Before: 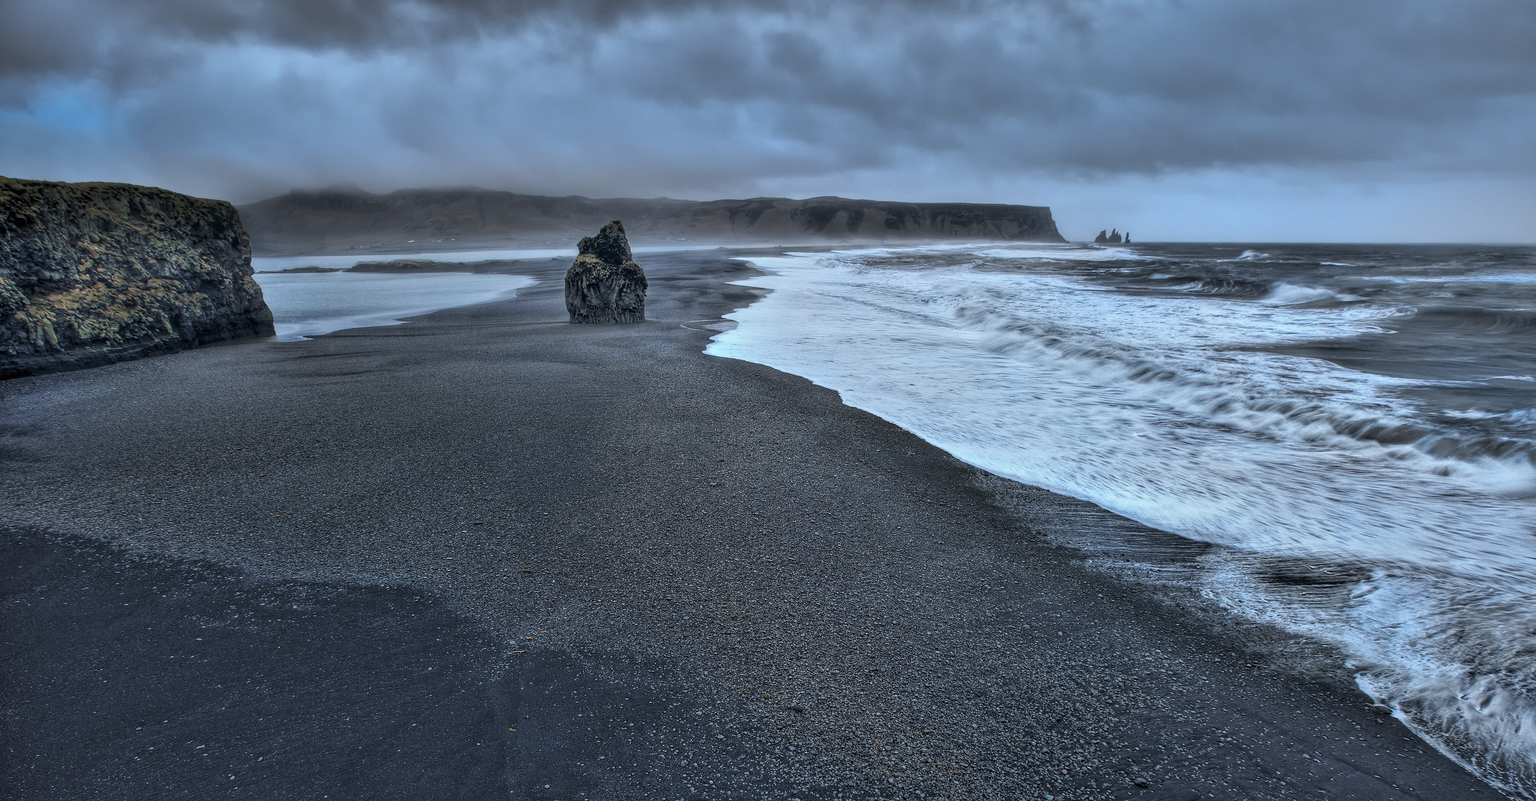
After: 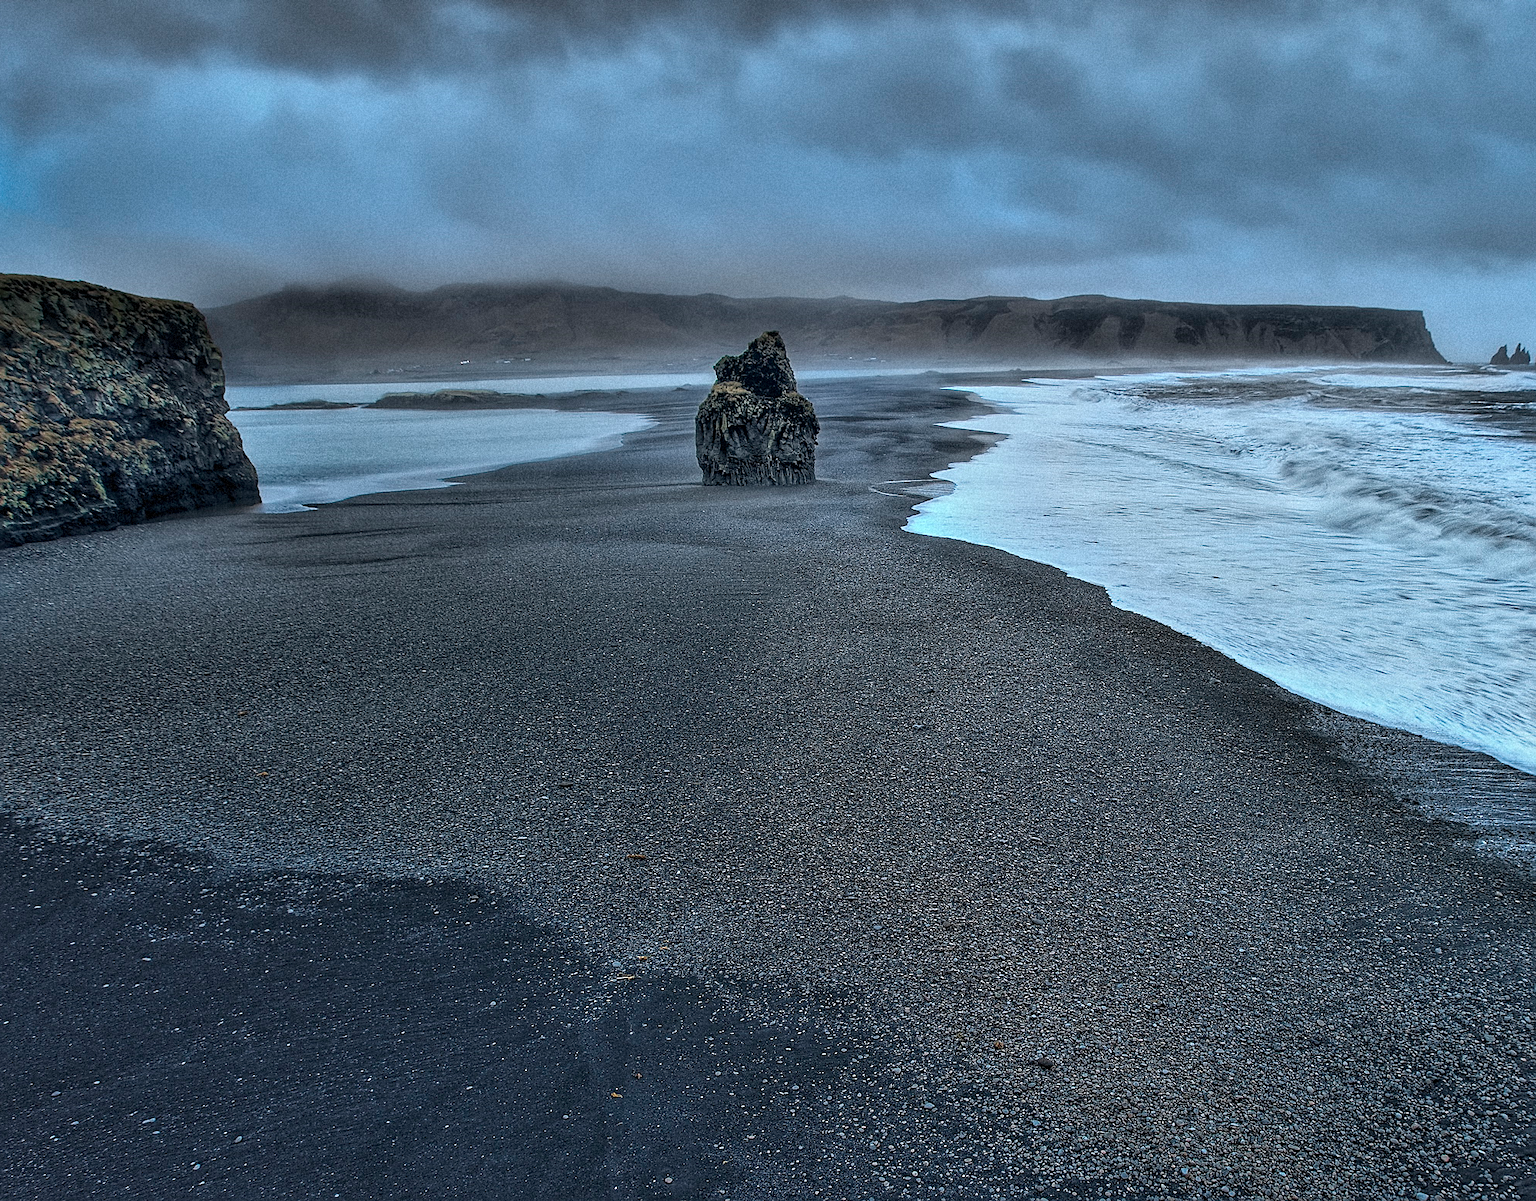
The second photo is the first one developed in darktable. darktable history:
sharpen: on, module defaults
grain: mid-tones bias 0%
crop and rotate: left 6.617%, right 26.717%
